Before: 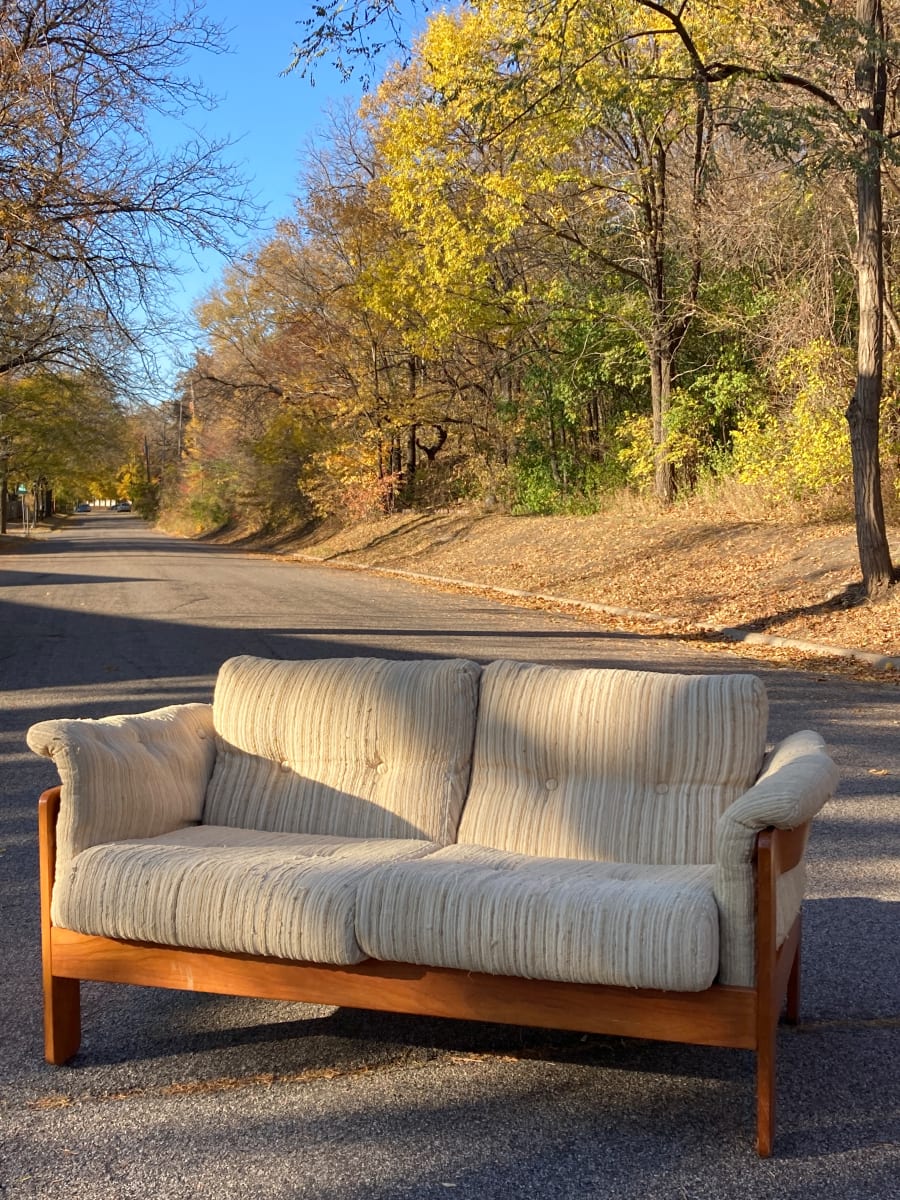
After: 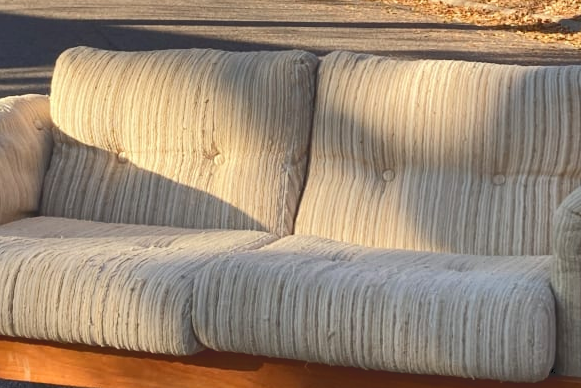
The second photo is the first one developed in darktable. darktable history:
crop: left 18.145%, top 50.756%, right 17.225%, bottom 16.888%
tone curve: curves: ch0 [(0, 0) (0.003, 0.156) (0.011, 0.156) (0.025, 0.157) (0.044, 0.164) (0.069, 0.172) (0.1, 0.181) (0.136, 0.191) (0.177, 0.214) (0.224, 0.245) (0.277, 0.285) (0.335, 0.333) (0.399, 0.387) (0.468, 0.471) (0.543, 0.556) (0.623, 0.648) (0.709, 0.734) (0.801, 0.809) (0.898, 0.891) (1, 1)], color space Lab, independent channels
